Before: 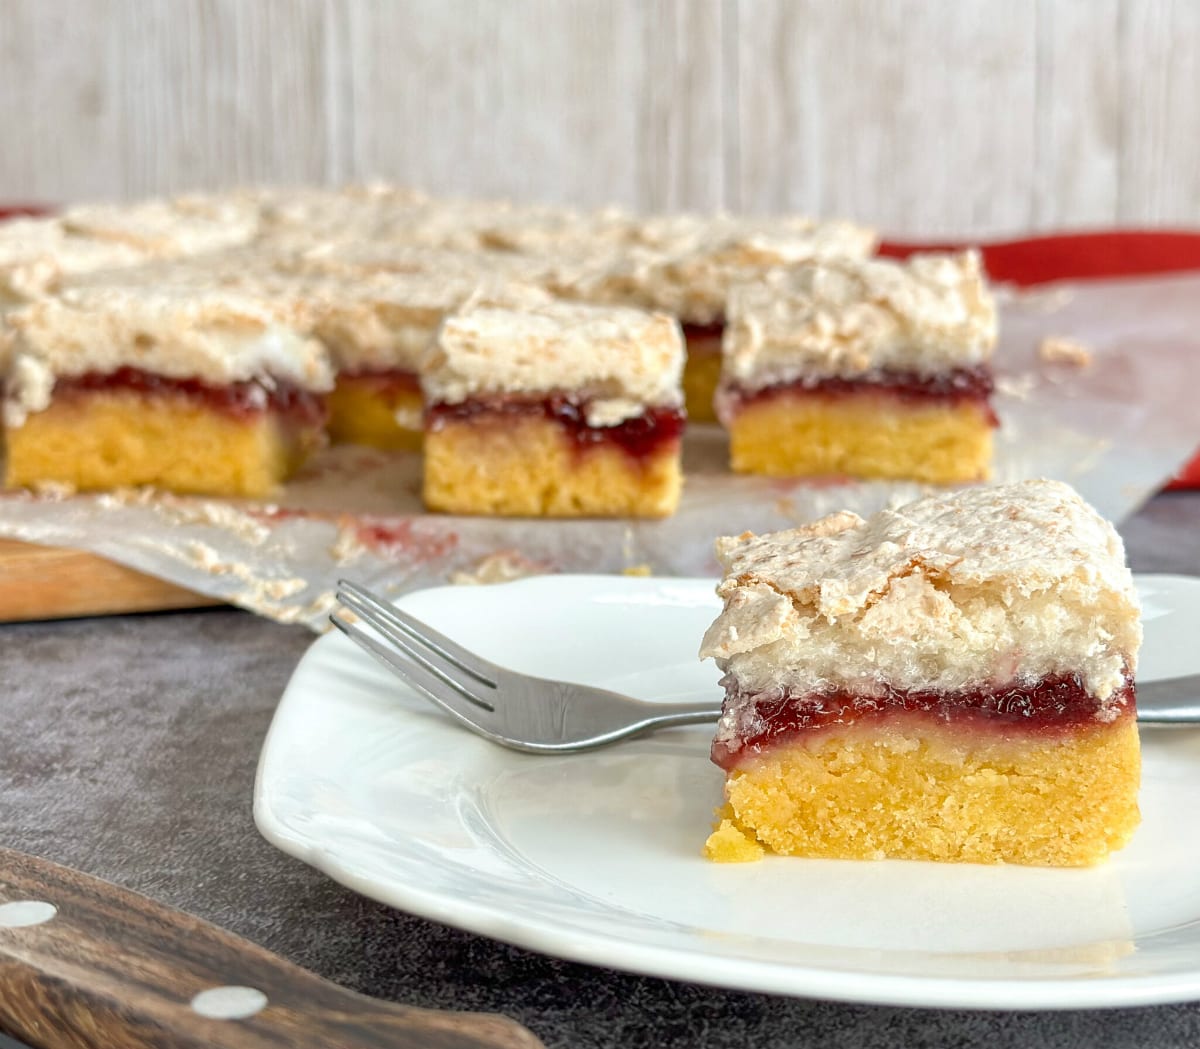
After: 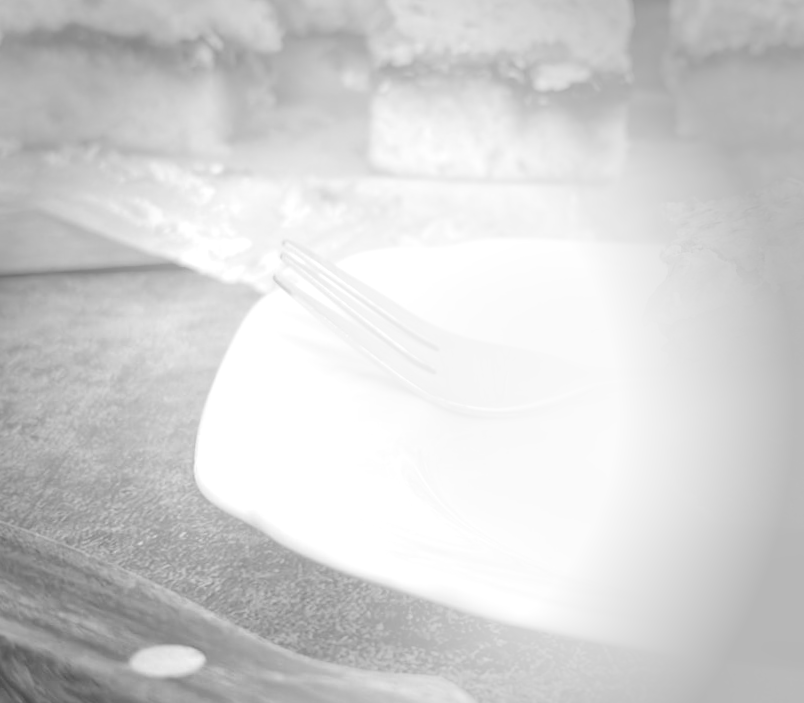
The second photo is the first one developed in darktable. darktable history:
vignetting: fall-off start 64.63%, center (-0.034, 0.148), width/height ratio 0.881
crop and rotate: angle -0.82°, left 3.85%, top 31.828%, right 27.992%
bloom: size 38%, threshold 95%, strength 30%
monochrome: a 32, b 64, size 2.3
exposure: exposure 0.785 EV, compensate highlight preservation false
